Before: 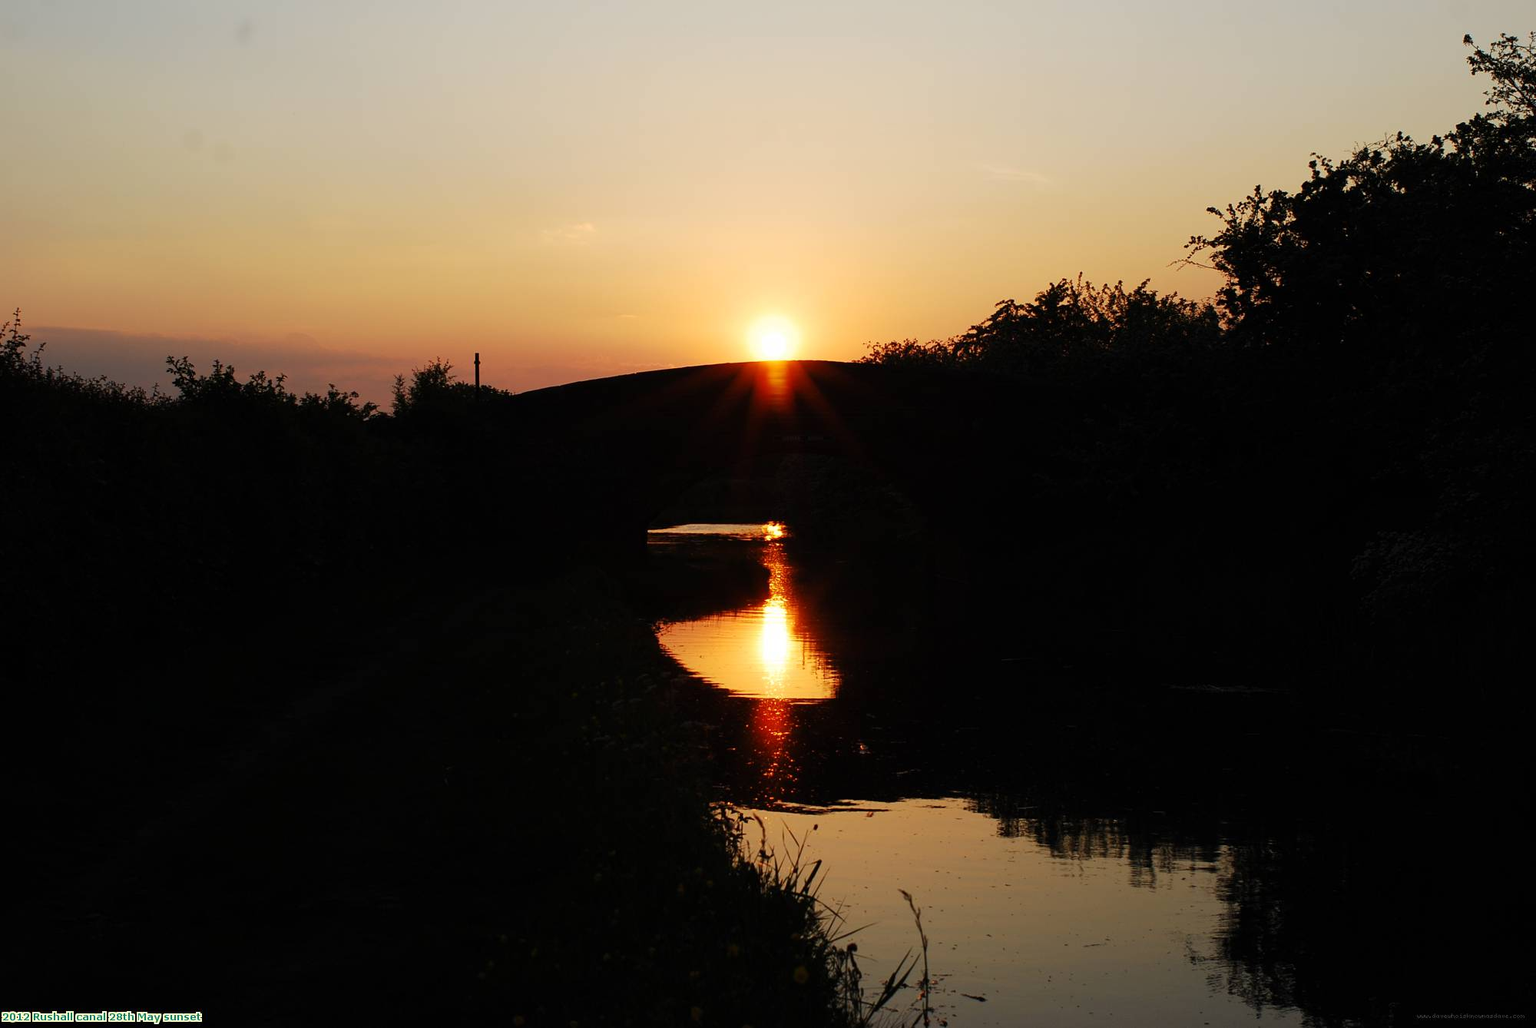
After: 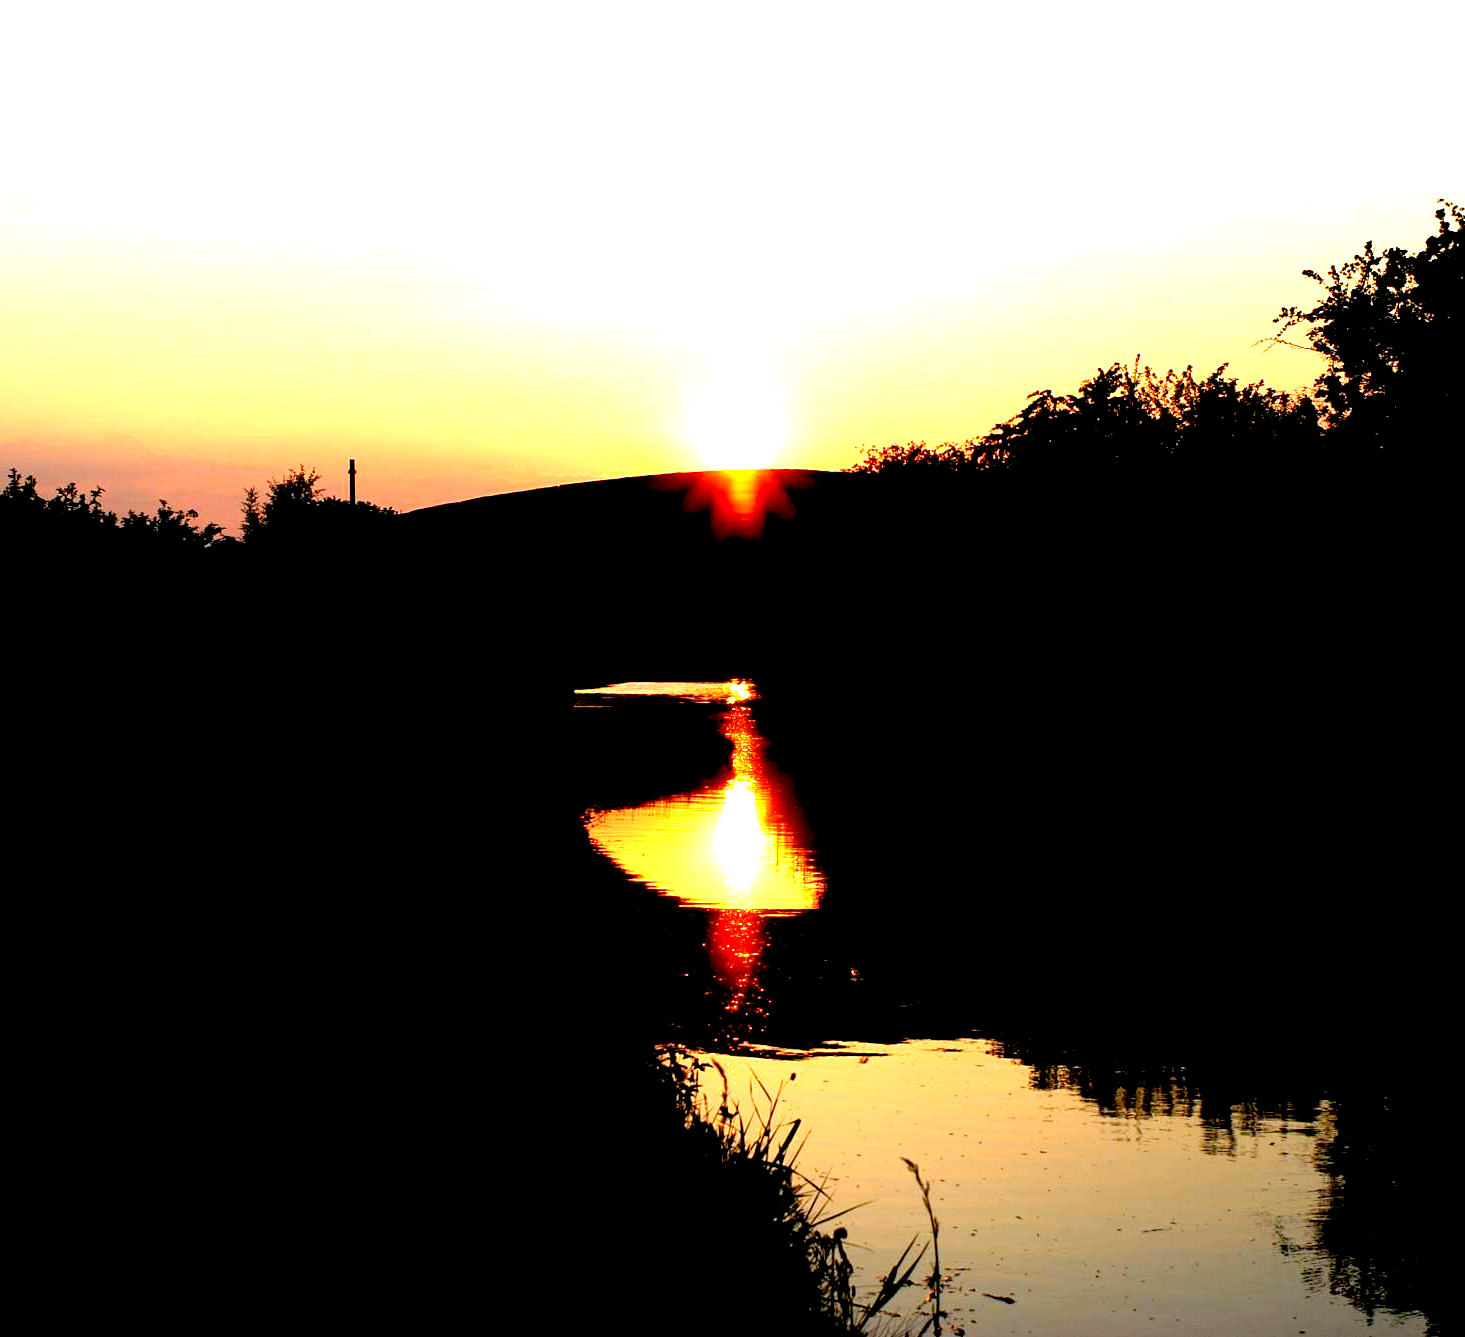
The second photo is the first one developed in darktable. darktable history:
exposure: black level correction 0.015, exposure 1.791 EV, compensate highlight preservation false
crop: left 13.476%, right 13.237%
color balance rgb: linear chroma grading › shadows -2.523%, linear chroma grading › highlights -14.395%, linear chroma grading › global chroma -9.469%, linear chroma grading › mid-tones -9.689%, perceptual saturation grading › global saturation 30.17%, global vibrance 14.884%
